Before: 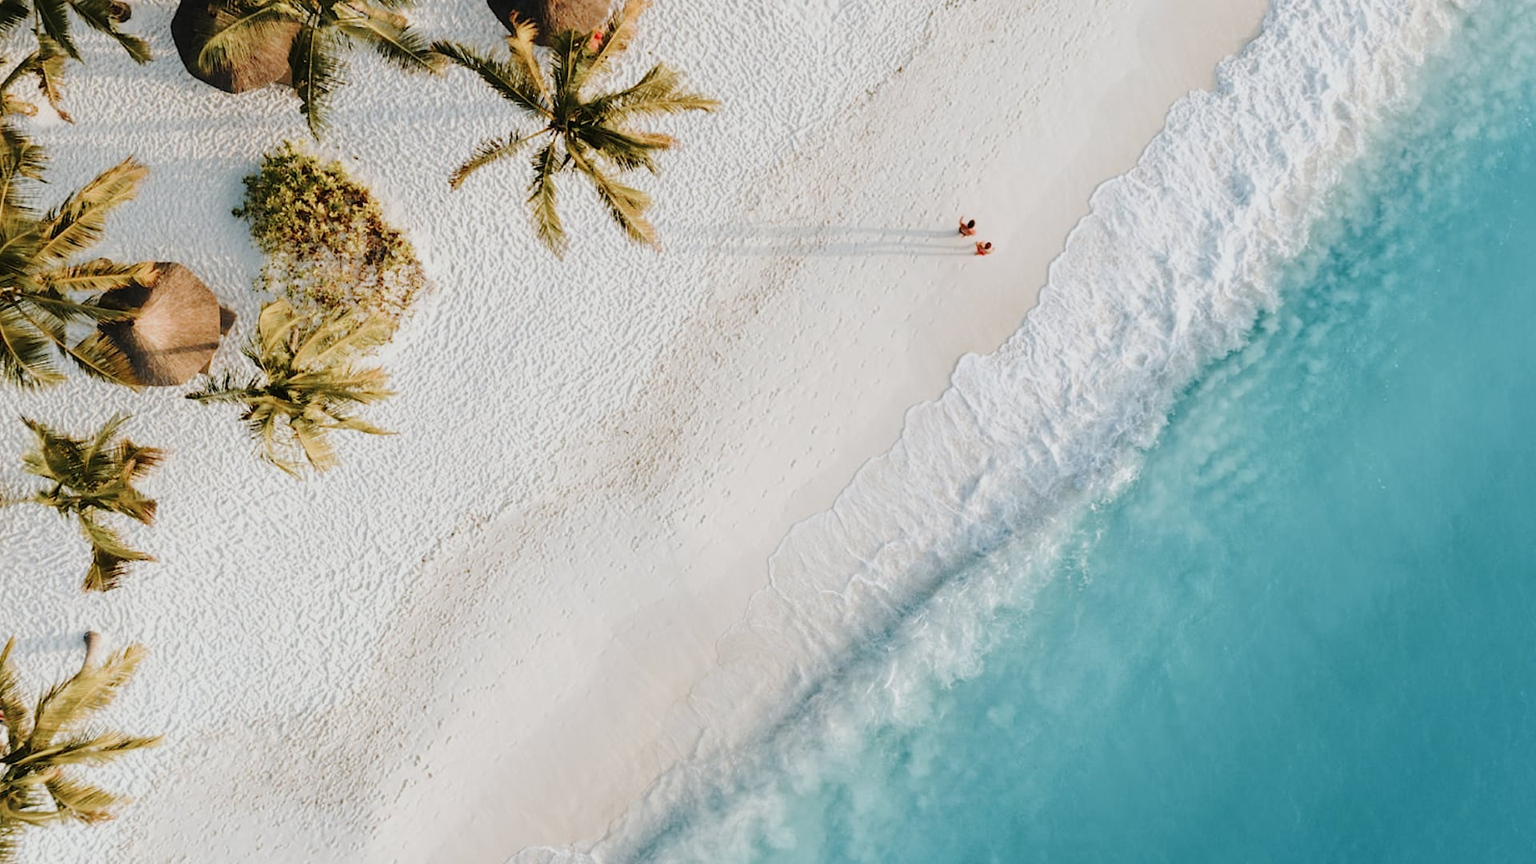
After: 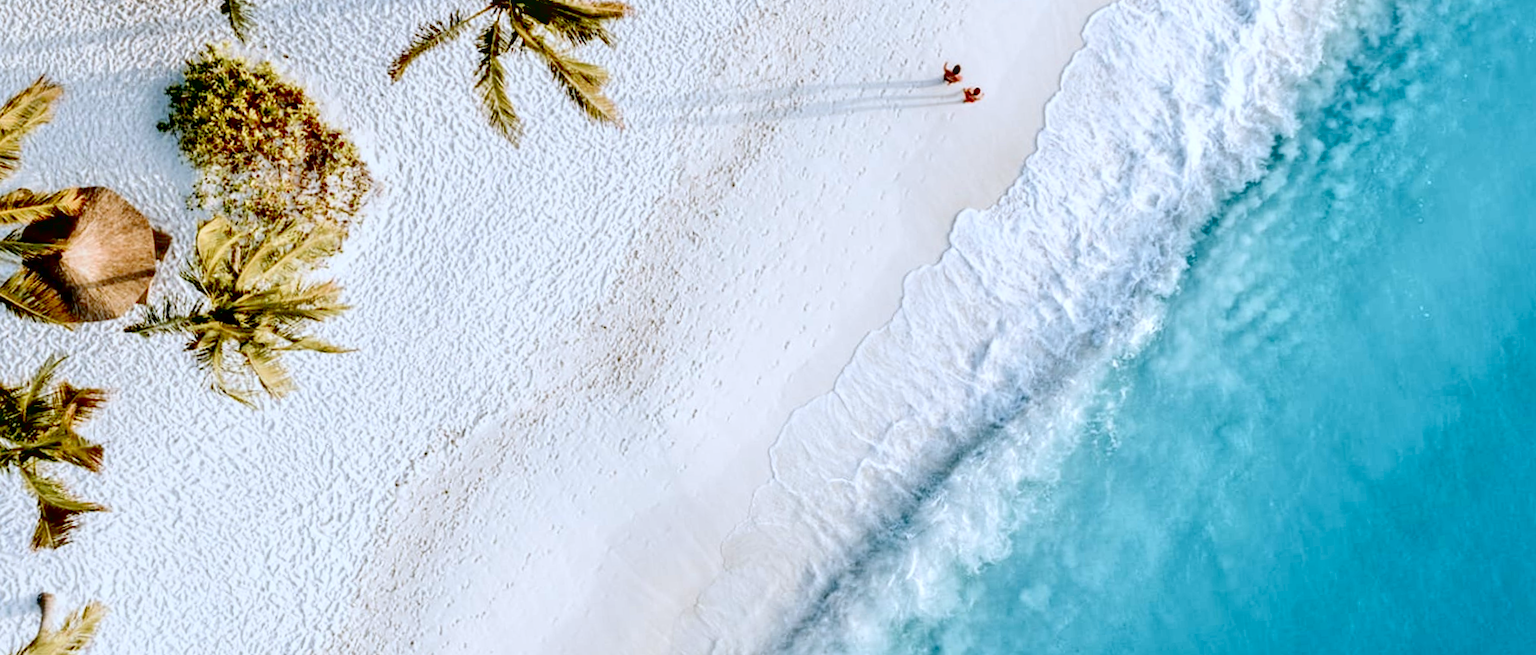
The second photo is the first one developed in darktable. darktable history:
rotate and perspective: rotation -5°, crop left 0.05, crop right 0.952, crop top 0.11, crop bottom 0.89
white balance: red 0.954, blue 1.079
contrast brightness saturation: contrast 0.2, brightness -0.11, saturation 0.1
exposure: black level correction 0.025, exposure 0.182 EV, compensate highlight preservation false
local contrast: on, module defaults
crop and rotate: left 1.814%, top 12.818%, right 0.25%, bottom 9.225%
tone equalizer: -7 EV 0.15 EV, -6 EV 0.6 EV, -5 EV 1.15 EV, -4 EV 1.33 EV, -3 EV 1.15 EV, -2 EV 0.6 EV, -1 EV 0.15 EV, mask exposure compensation -0.5 EV
